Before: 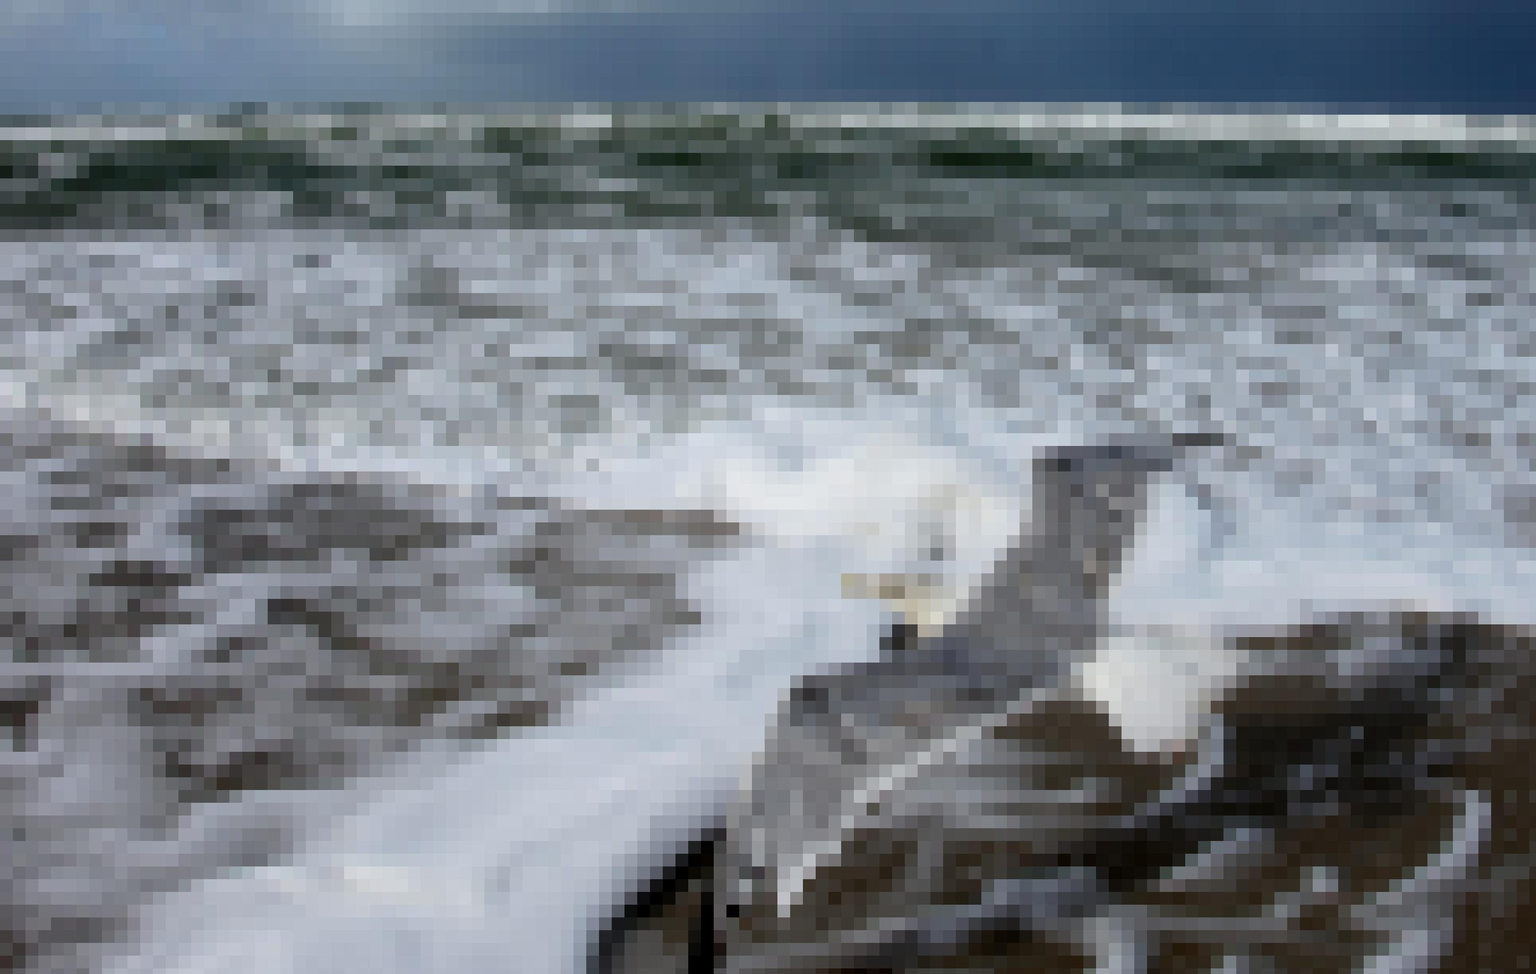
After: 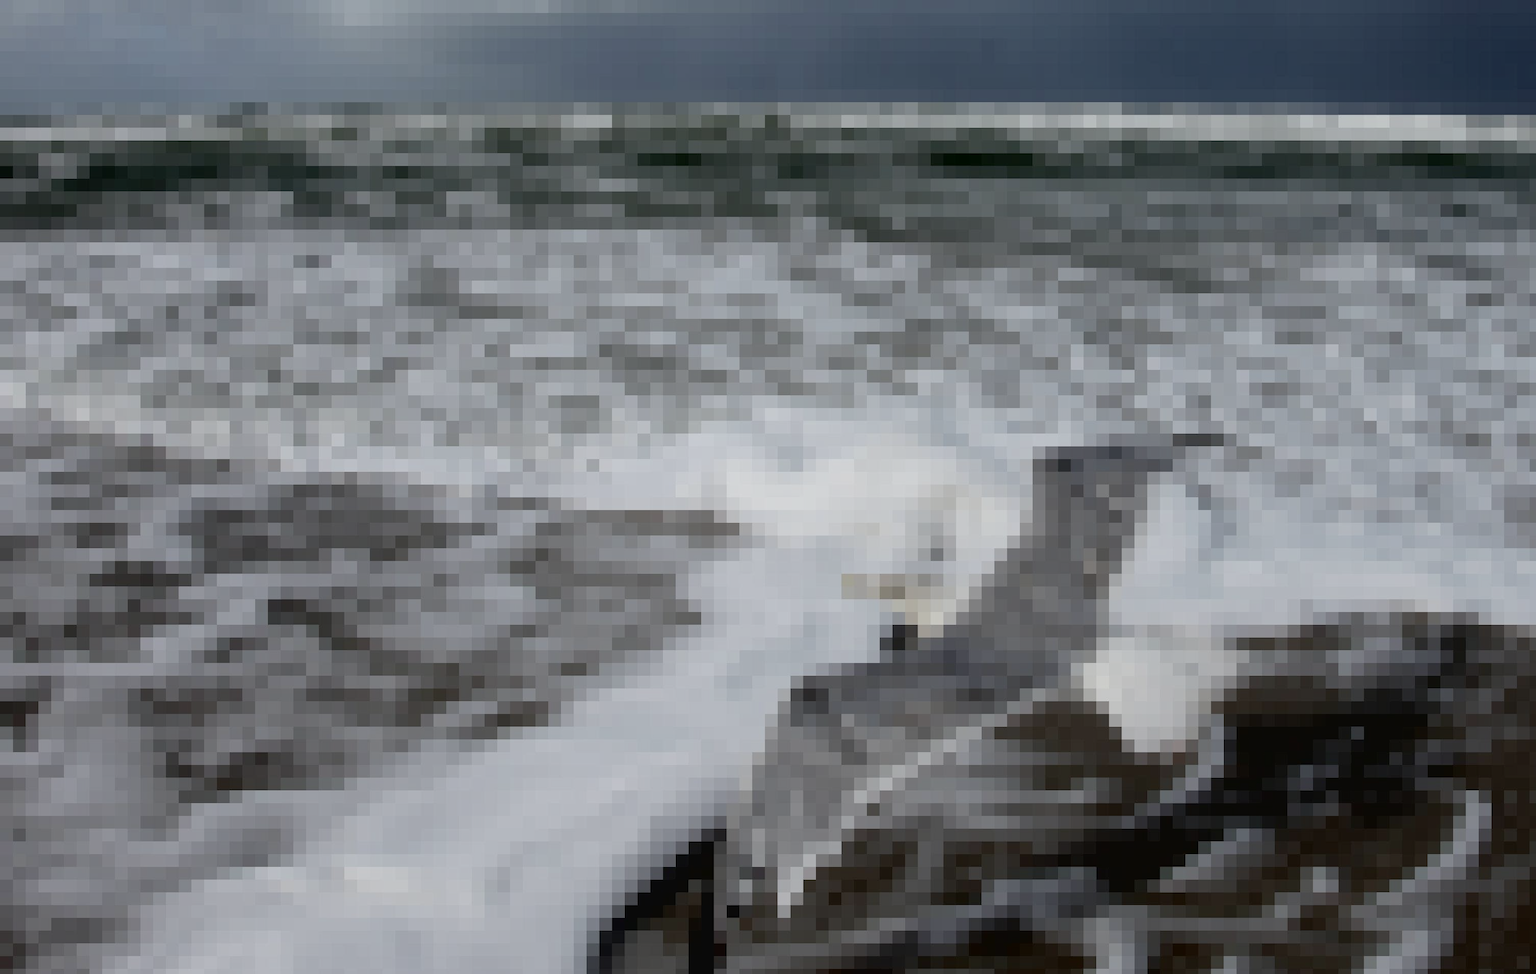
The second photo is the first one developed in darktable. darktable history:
contrast brightness saturation: contrast -0.049, saturation -0.391
exposure: black level correction 0.009, exposure -0.168 EV, compensate exposure bias true, compensate highlight preservation false
